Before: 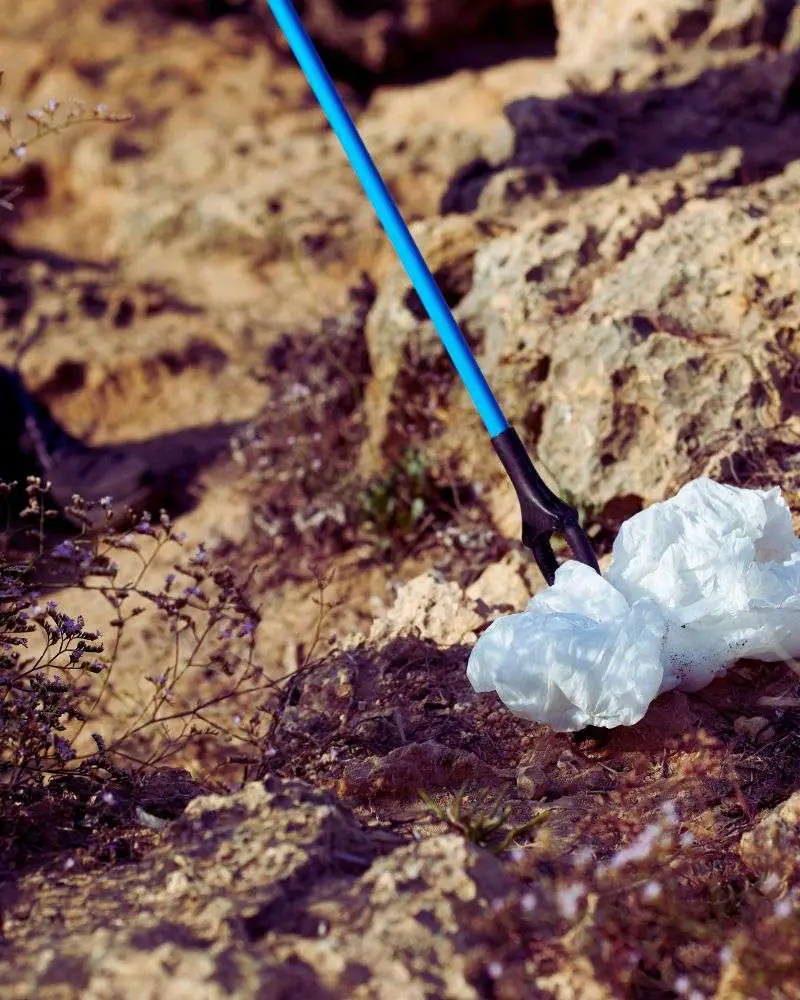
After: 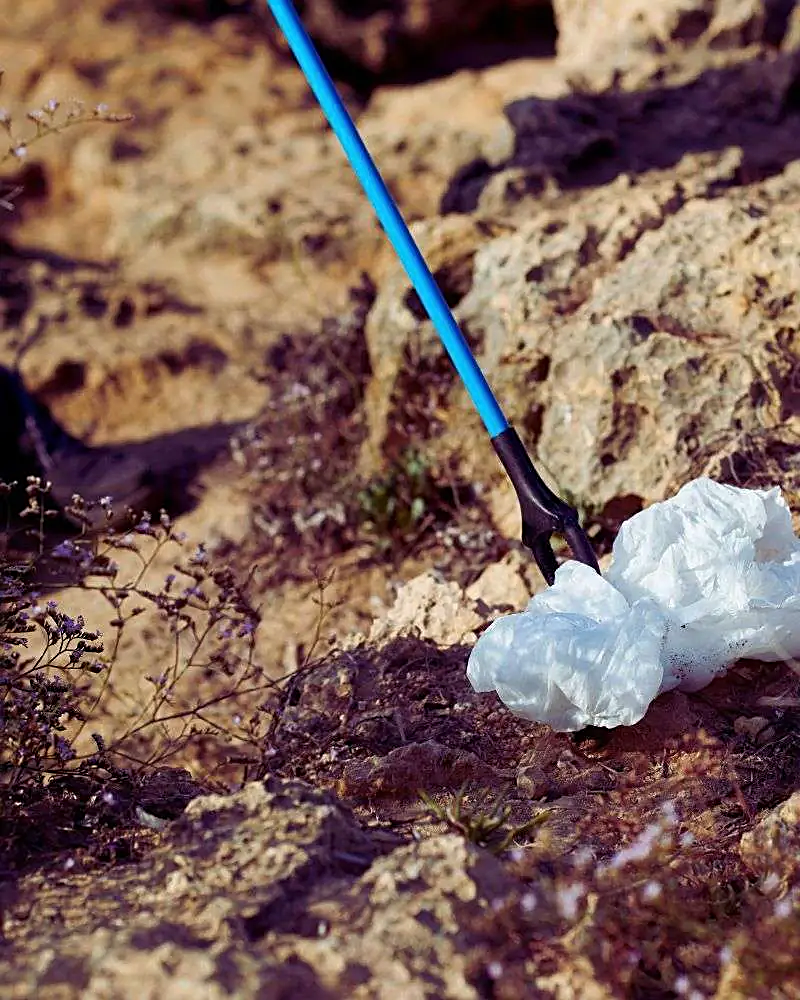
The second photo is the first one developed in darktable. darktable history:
exposure: exposure -0.041 EV, compensate highlight preservation false
sharpen: on, module defaults
